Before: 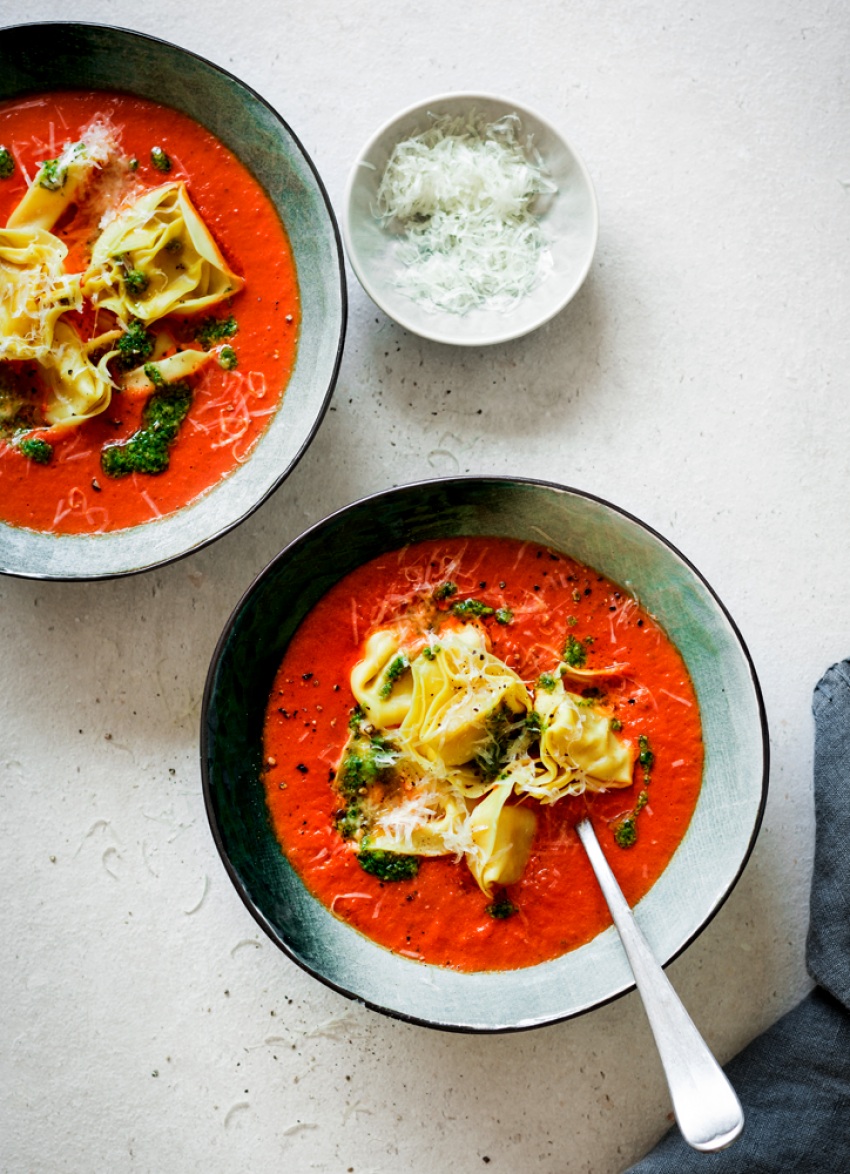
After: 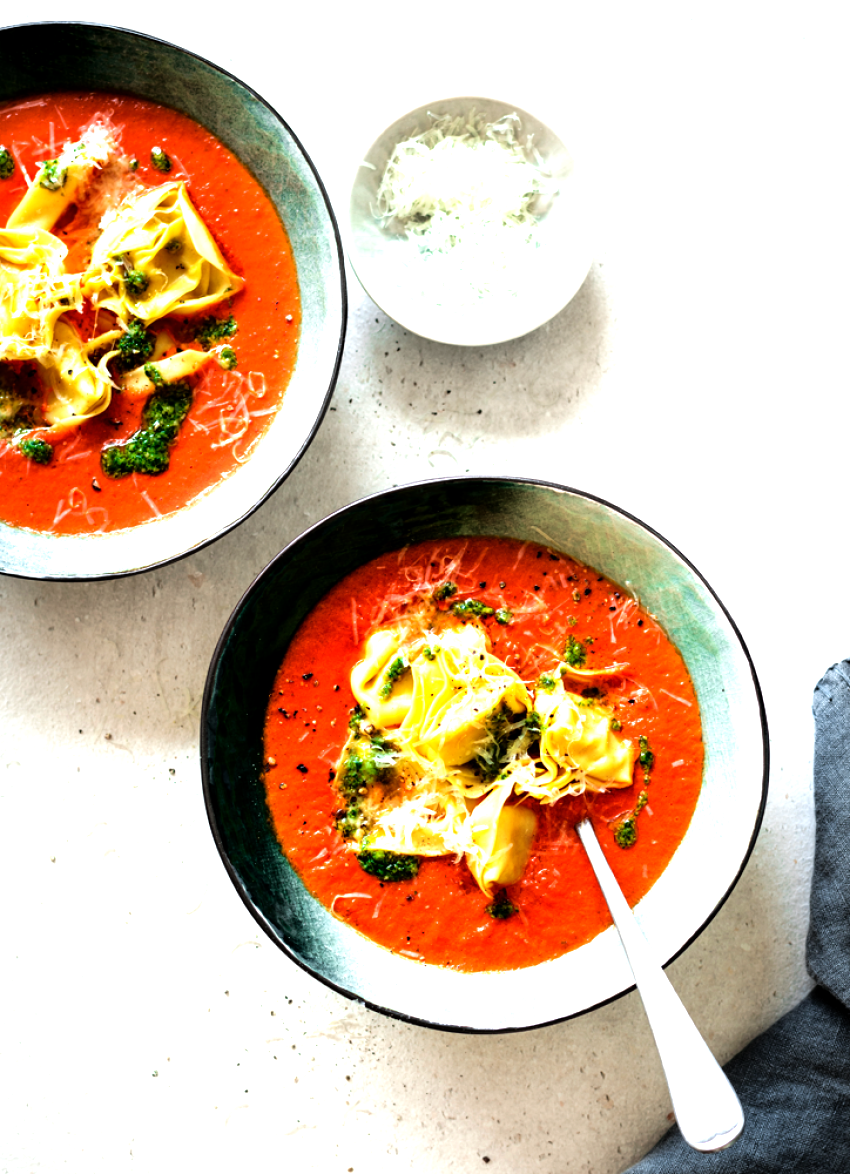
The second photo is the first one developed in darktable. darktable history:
tone equalizer: -8 EV -1.11 EV, -7 EV -0.988 EV, -6 EV -0.837 EV, -5 EV -0.609 EV, -3 EV 0.567 EV, -2 EV 0.876 EV, -1 EV 1 EV, +0 EV 1.08 EV
